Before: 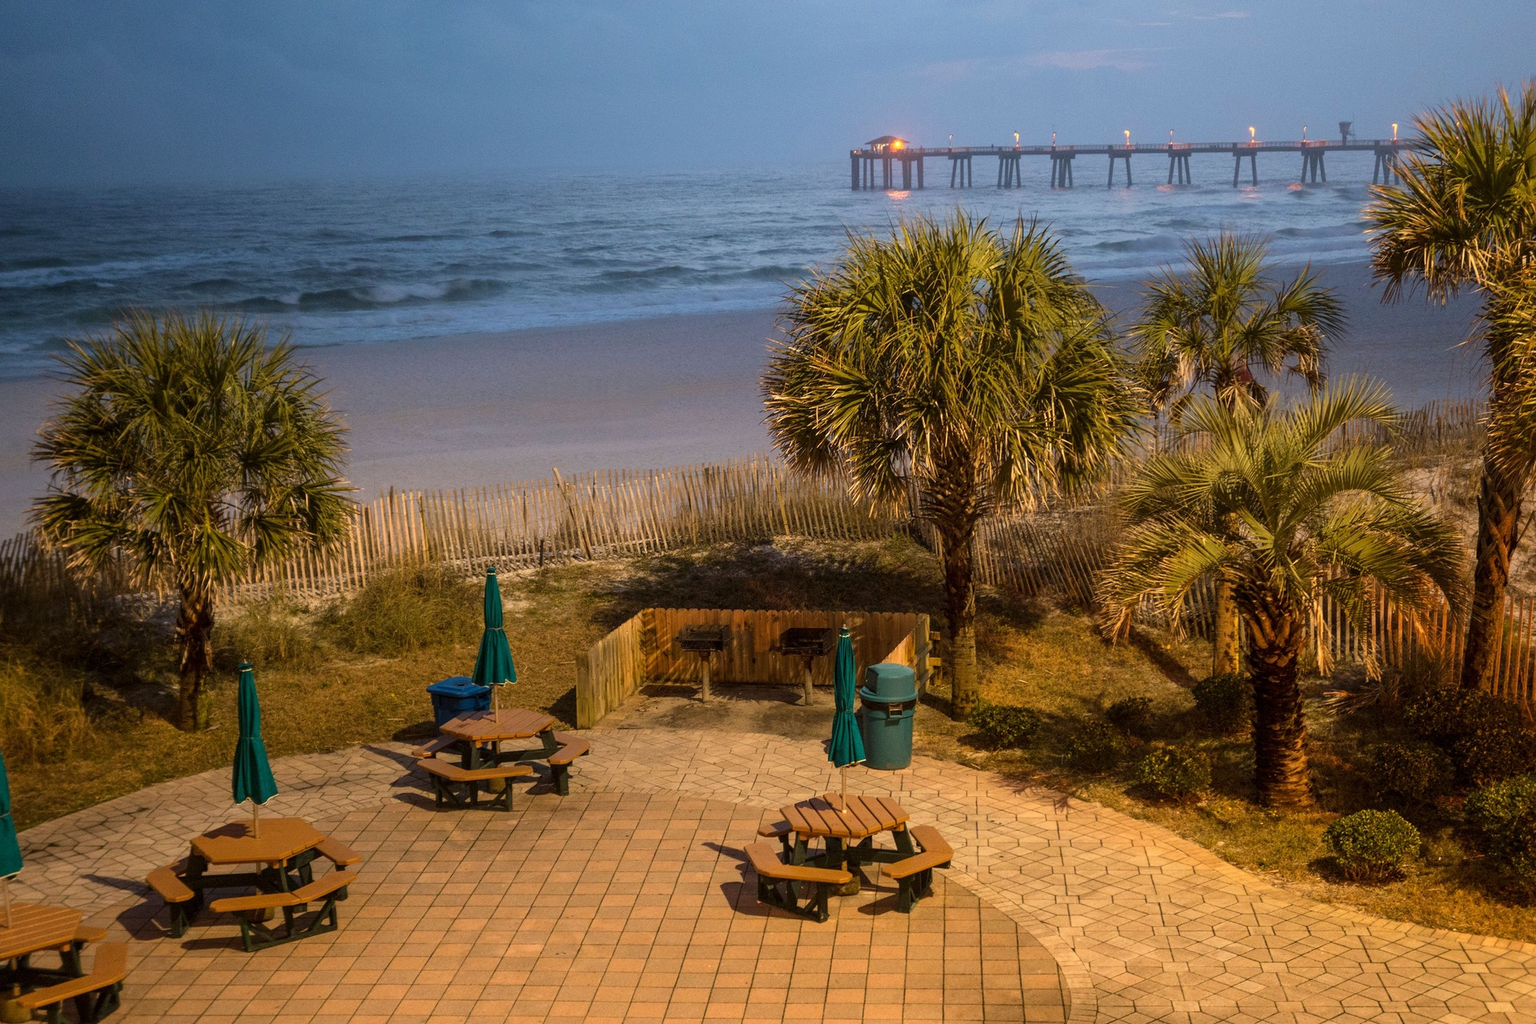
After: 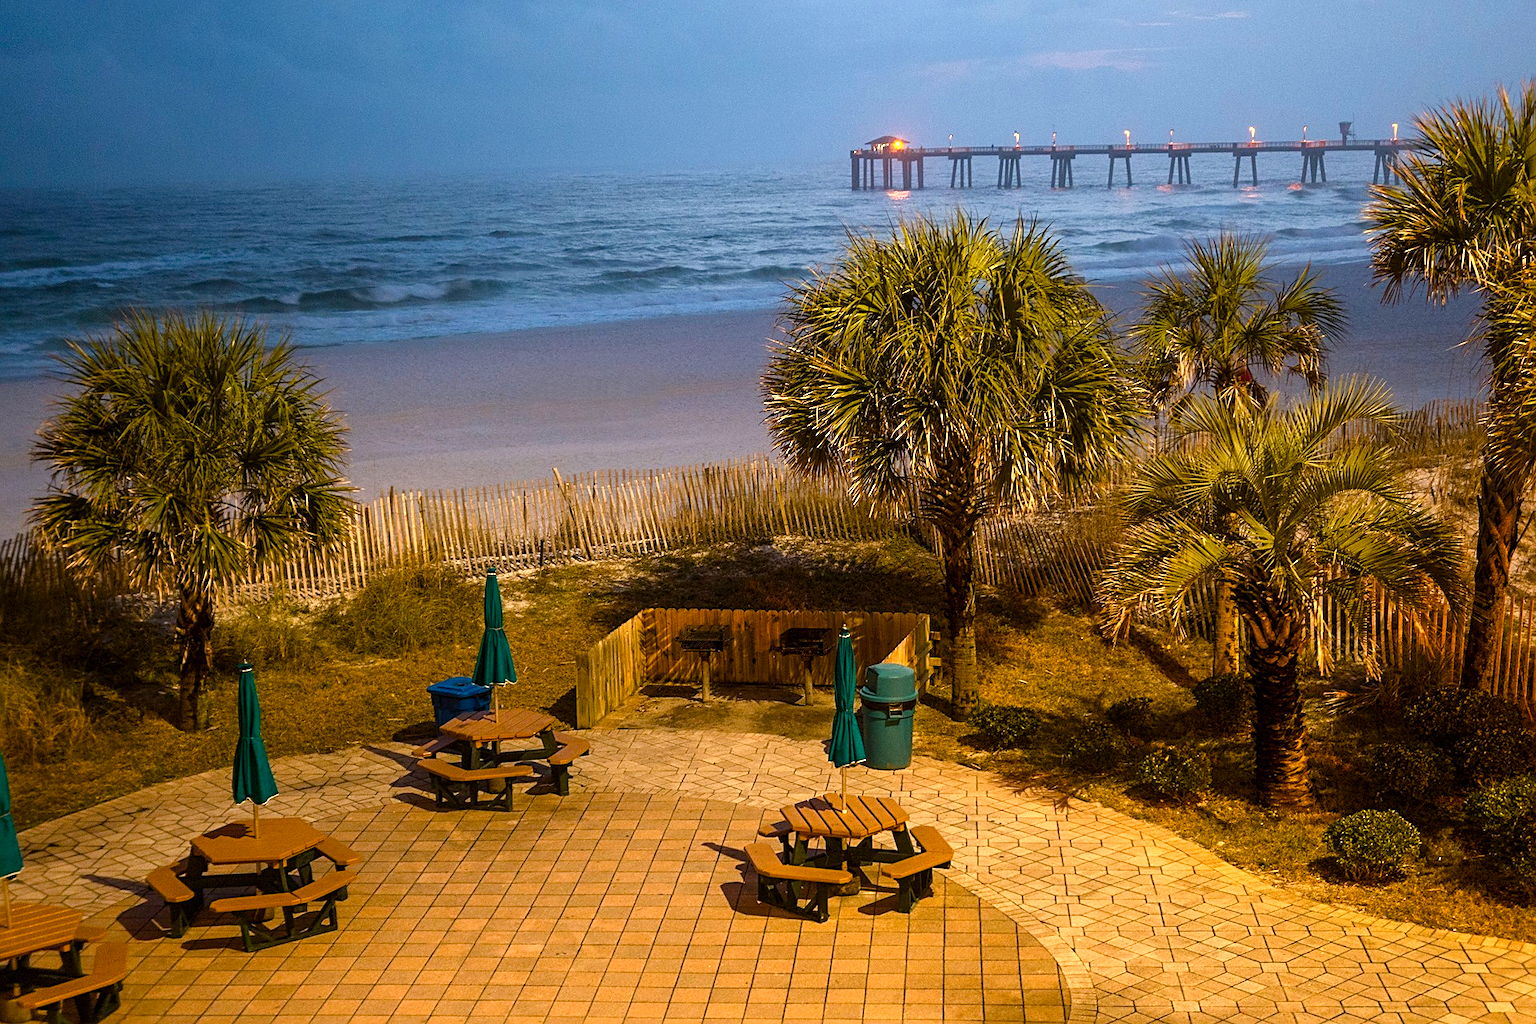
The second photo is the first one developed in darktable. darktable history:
sharpen: on, module defaults
color balance rgb: perceptual saturation grading › mid-tones 6.33%, perceptual saturation grading › shadows 72.44%, perceptual brilliance grading › highlights 11.59%, contrast 5.05%
